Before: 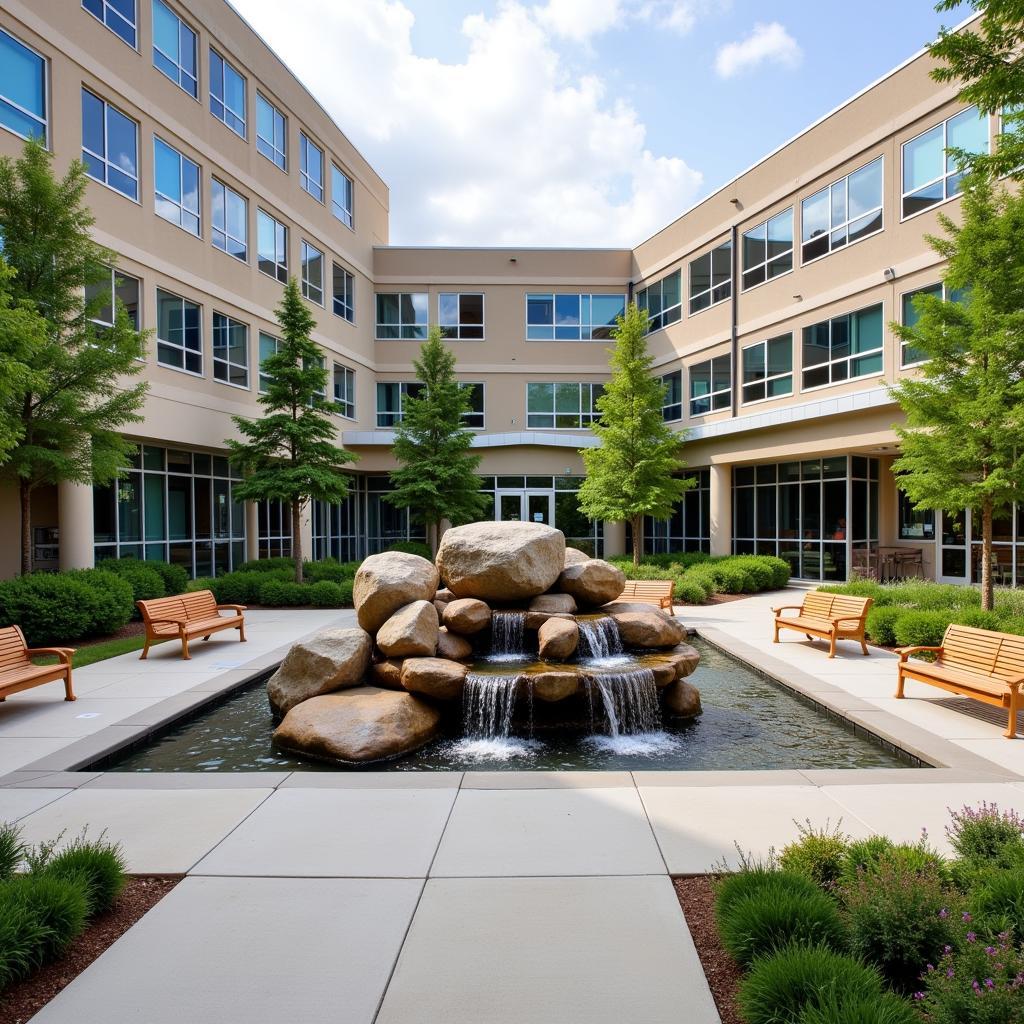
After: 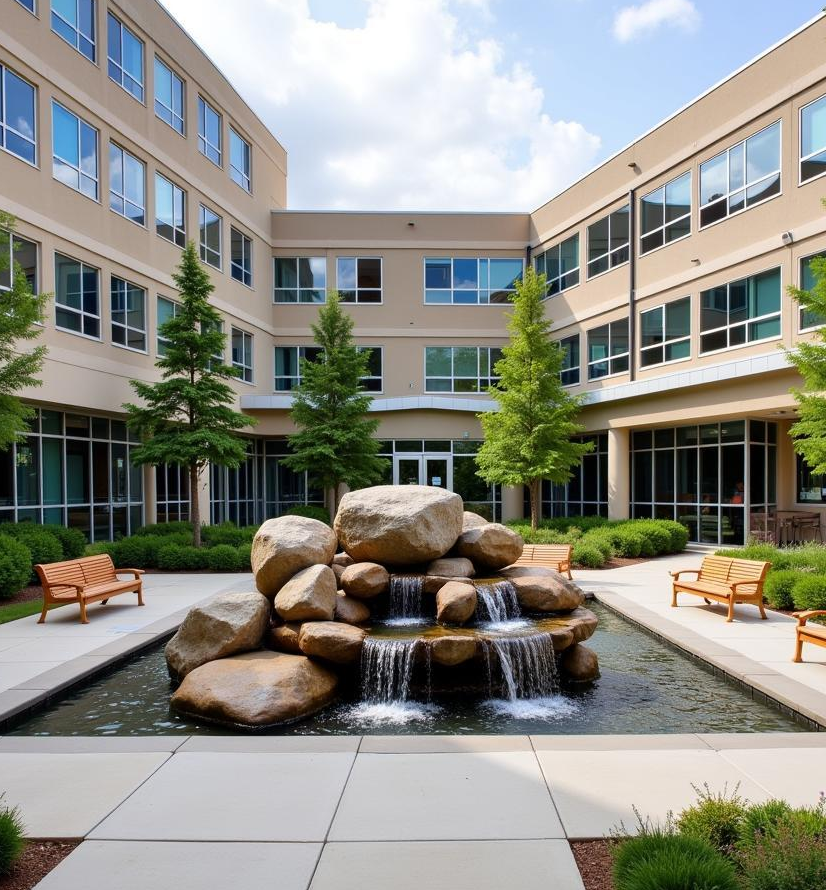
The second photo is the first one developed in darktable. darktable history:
crop: left 9.968%, top 3.553%, right 9.307%, bottom 9.466%
